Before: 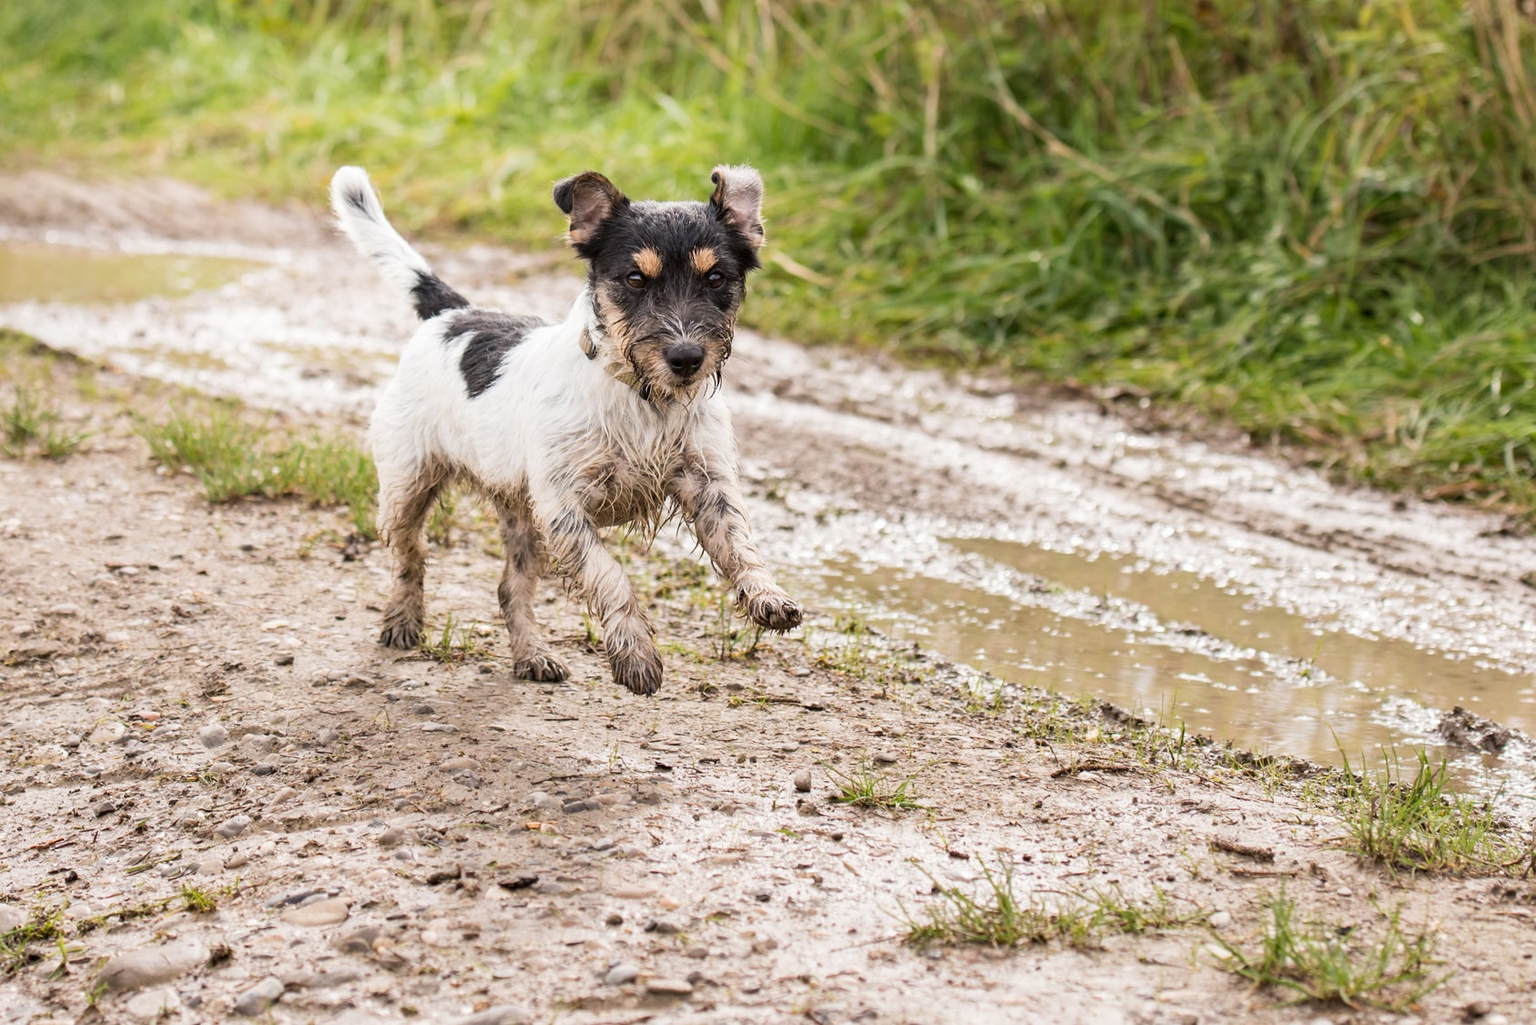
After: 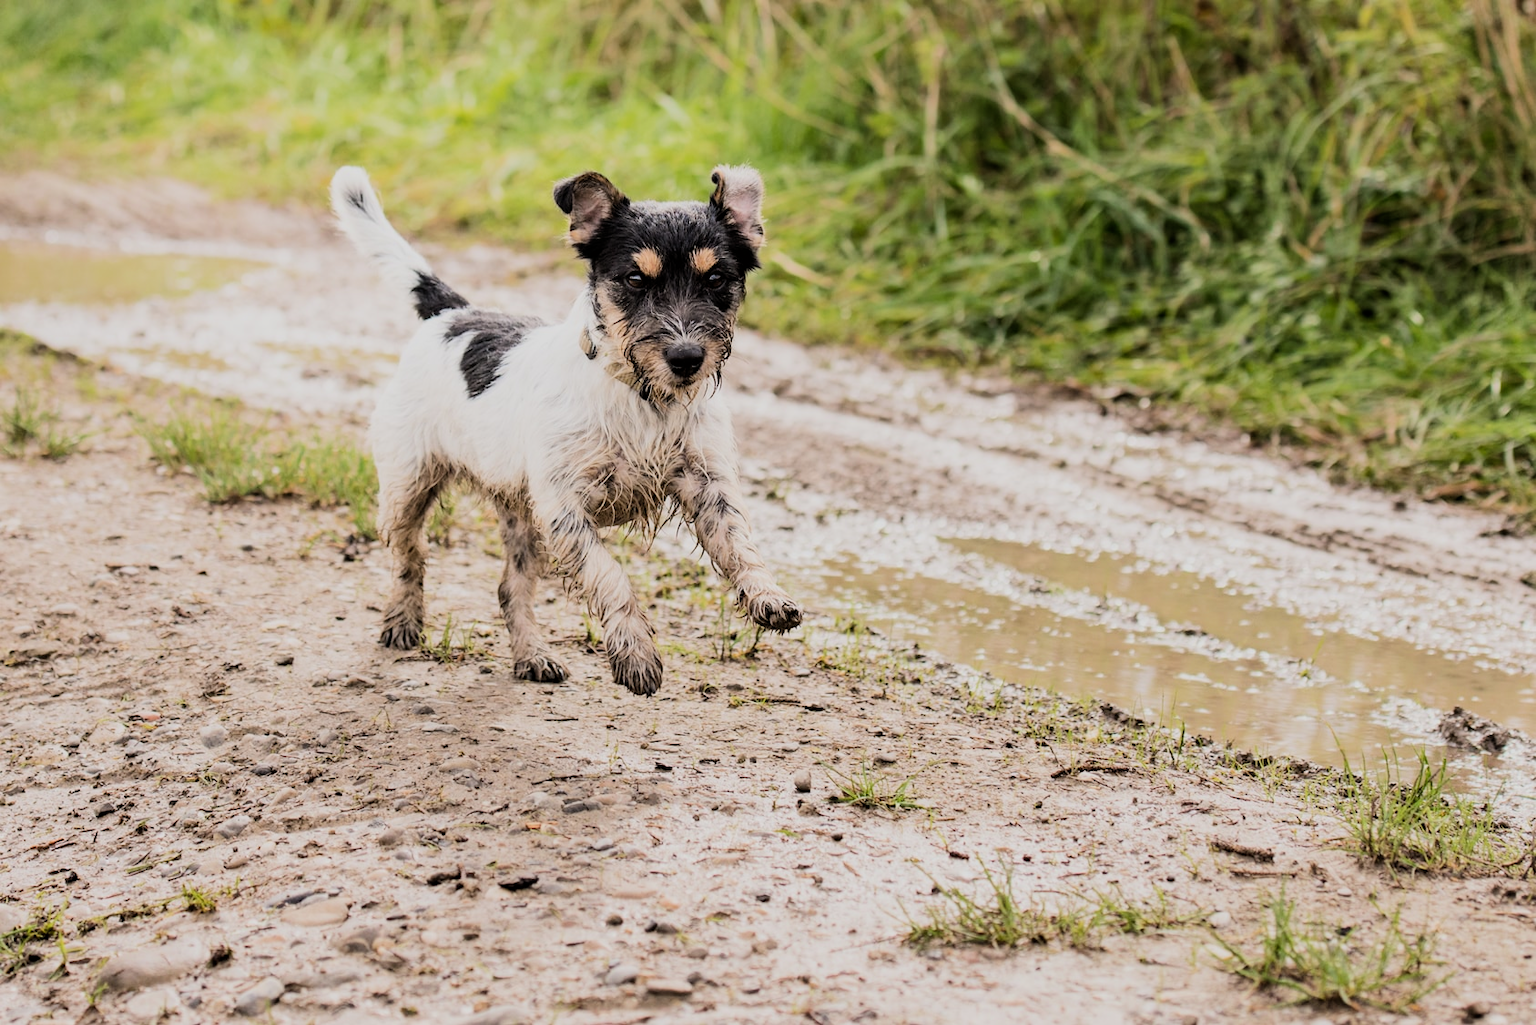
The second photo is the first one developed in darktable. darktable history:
filmic rgb: black relative exposure -5.09 EV, white relative exposure 4 EV, hardness 2.88, contrast 1.298, preserve chrominance max RGB, color science v6 (2022), contrast in shadows safe, contrast in highlights safe
